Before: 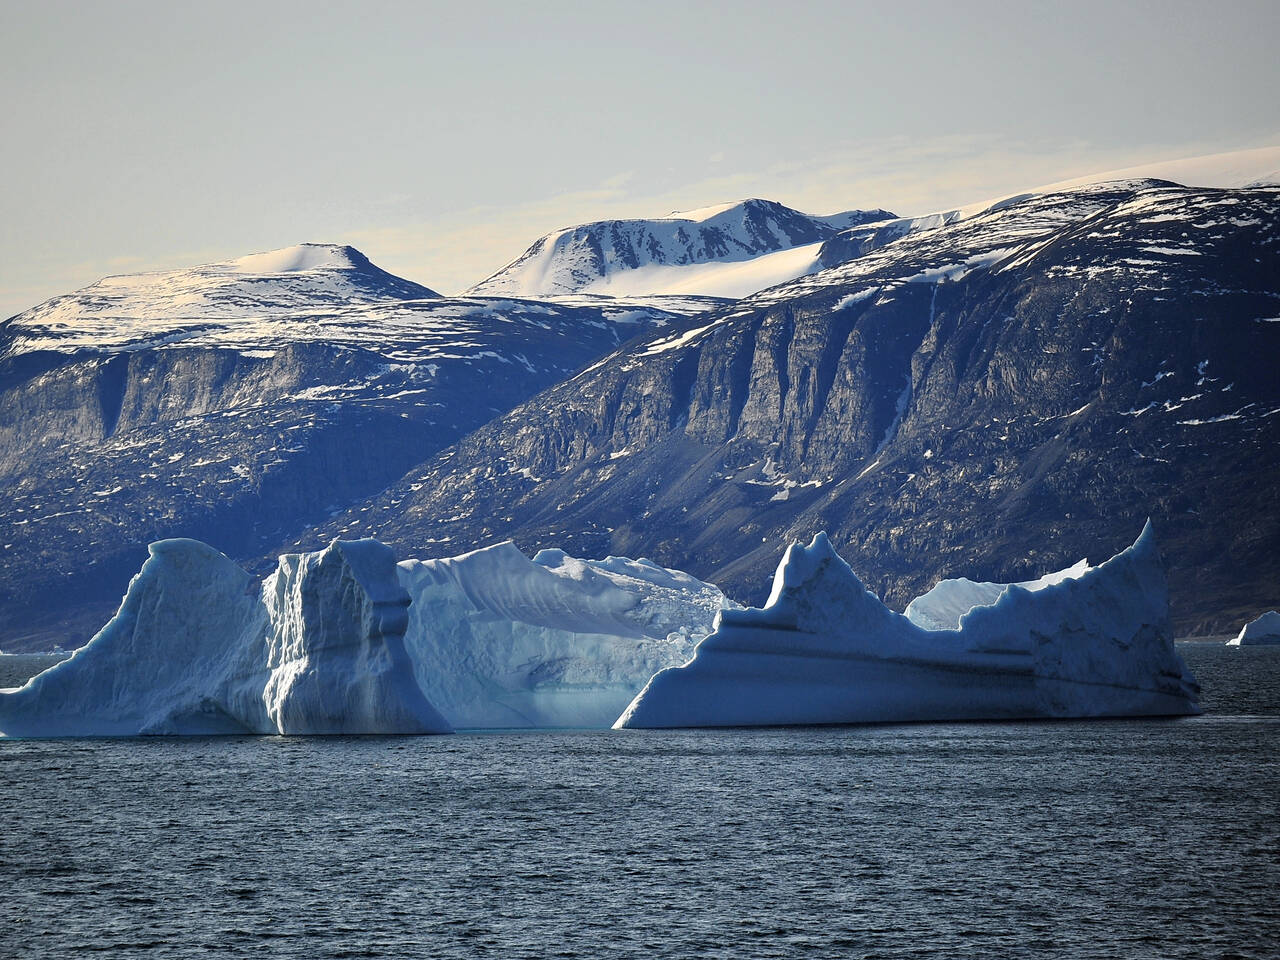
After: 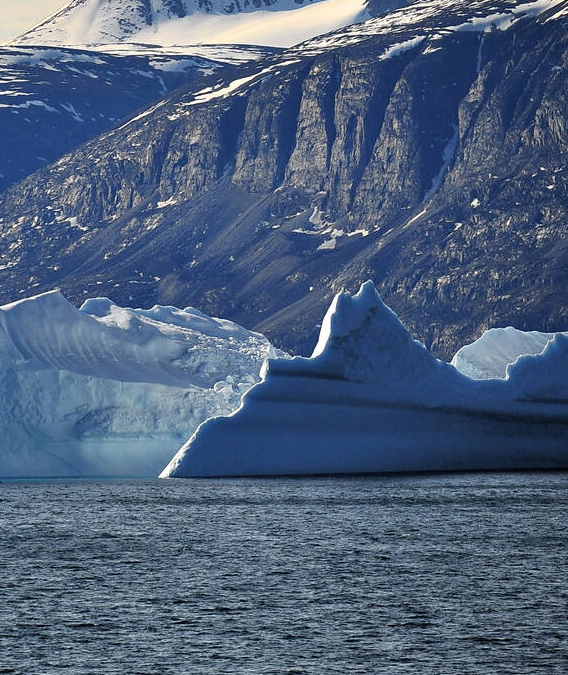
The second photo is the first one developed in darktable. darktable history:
crop: left 35.432%, top 26.233%, right 20.145%, bottom 3.432%
tone equalizer: on, module defaults
